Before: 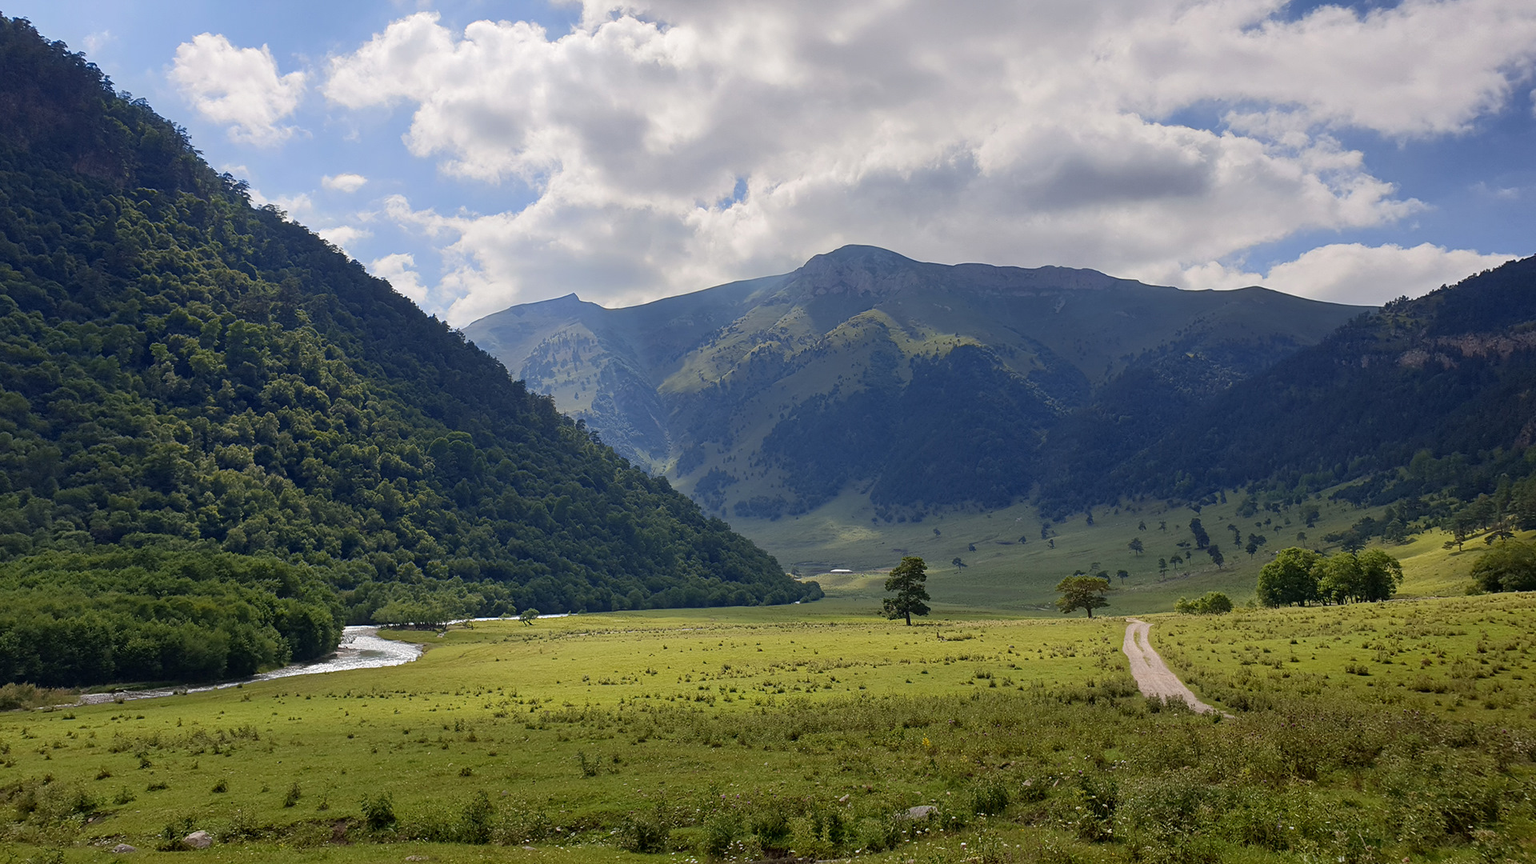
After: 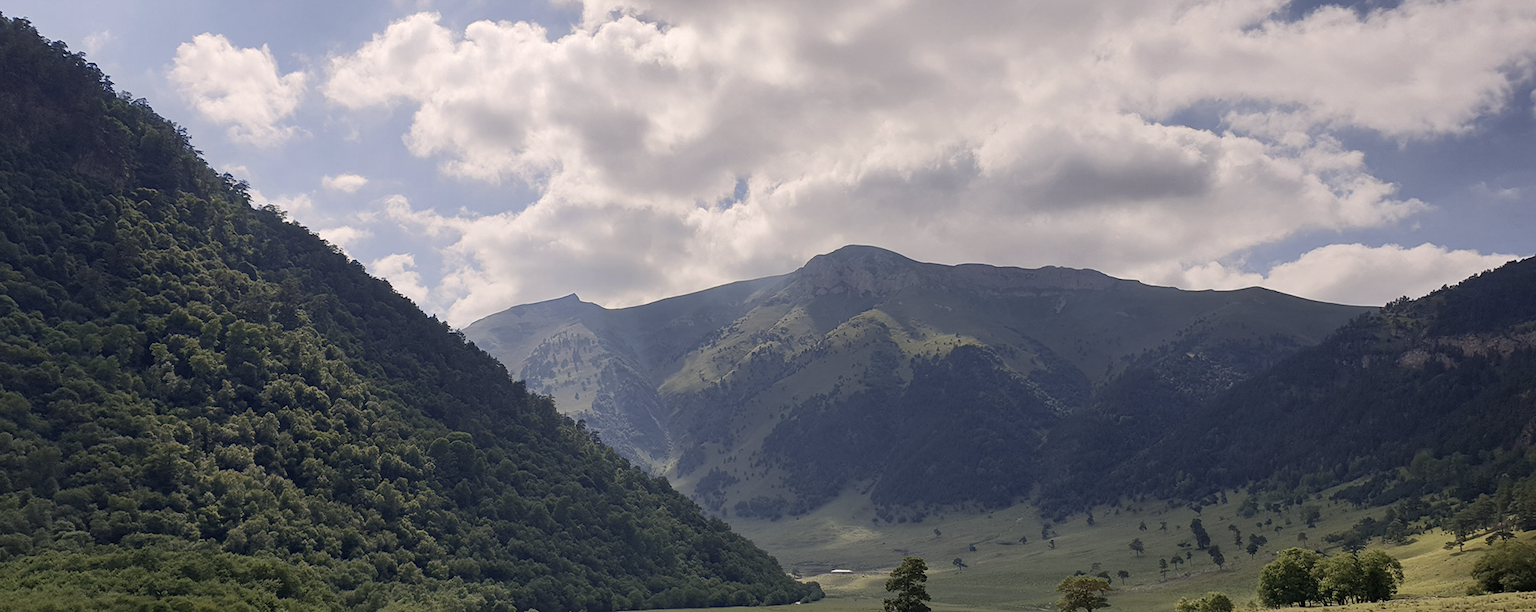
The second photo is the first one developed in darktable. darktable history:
color correction: highlights a* 5.5, highlights b* 5.24, saturation 0.643
crop: right 0%, bottom 29.101%
